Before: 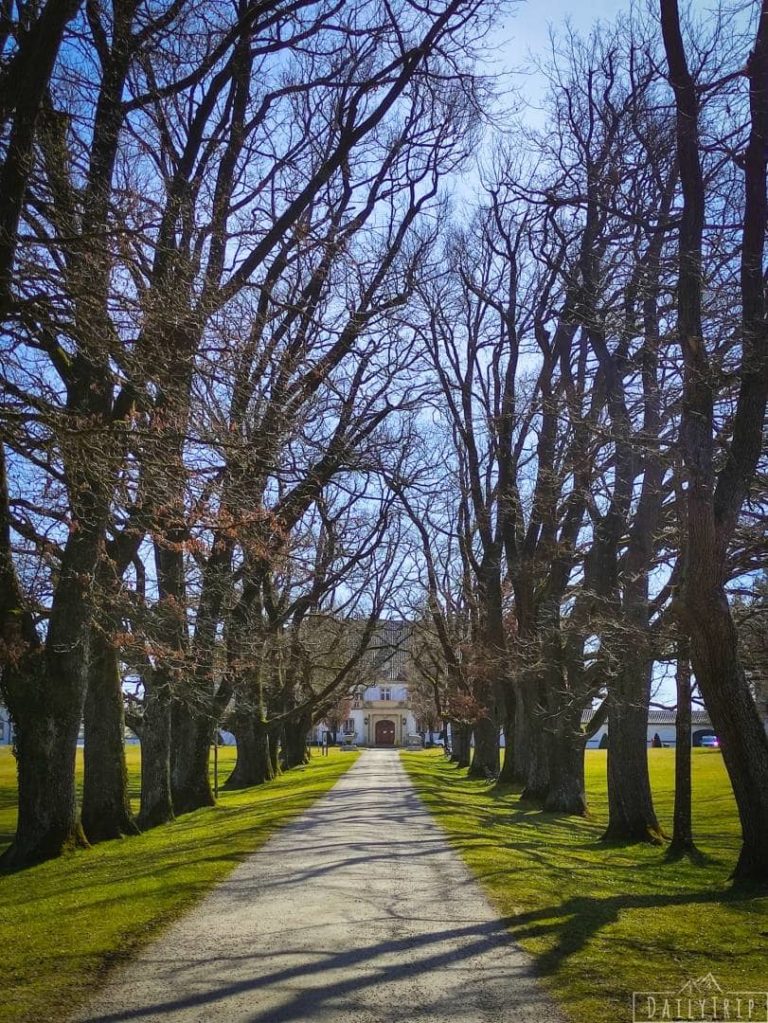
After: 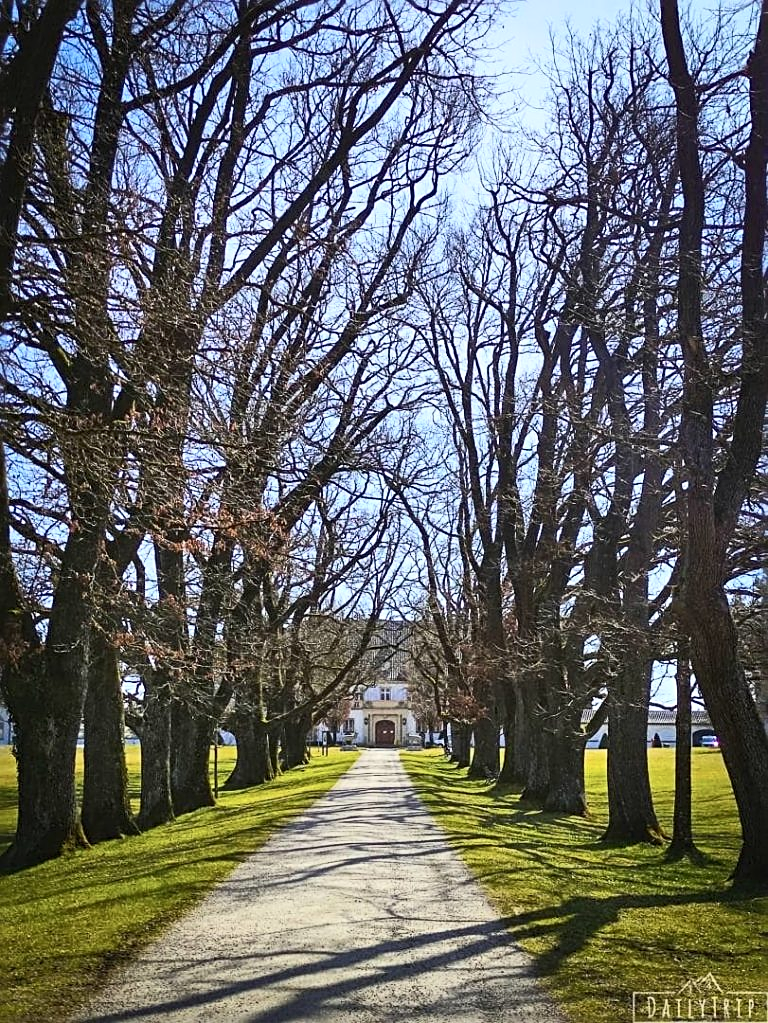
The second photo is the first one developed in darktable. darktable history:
sharpen: radius 2.532, amount 0.617
tone curve: curves: ch0 [(0, 0) (0.003, 0.017) (0.011, 0.018) (0.025, 0.03) (0.044, 0.051) (0.069, 0.075) (0.1, 0.104) (0.136, 0.138) (0.177, 0.183) (0.224, 0.237) (0.277, 0.294) (0.335, 0.361) (0.399, 0.446) (0.468, 0.552) (0.543, 0.66) (0.623, 0.753) (0.709, 0.843) (0.801, 0.912) (0.898, 0.962) (1, 1)], color space Lab, independent channels, preserve colors none
